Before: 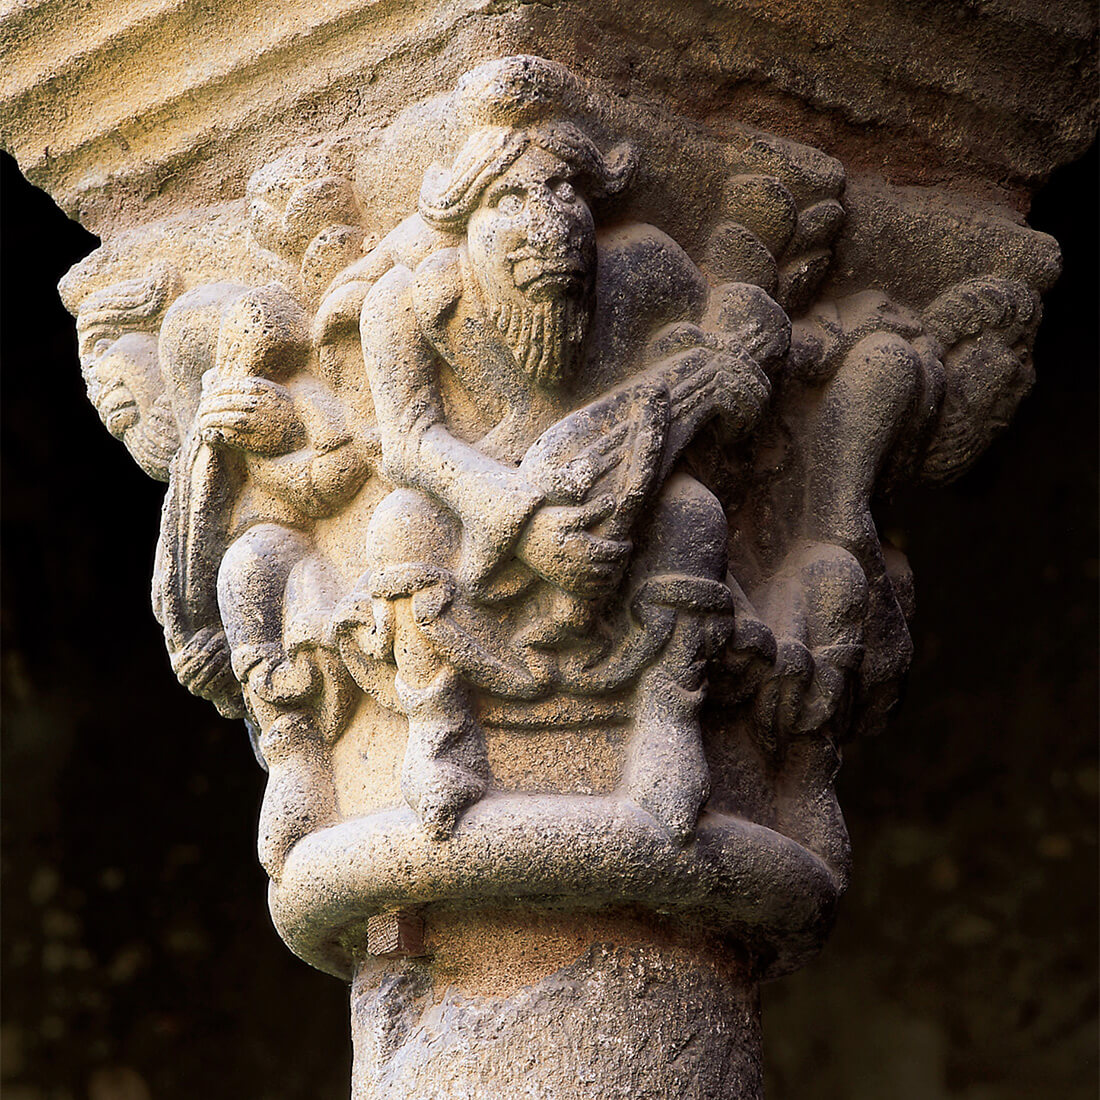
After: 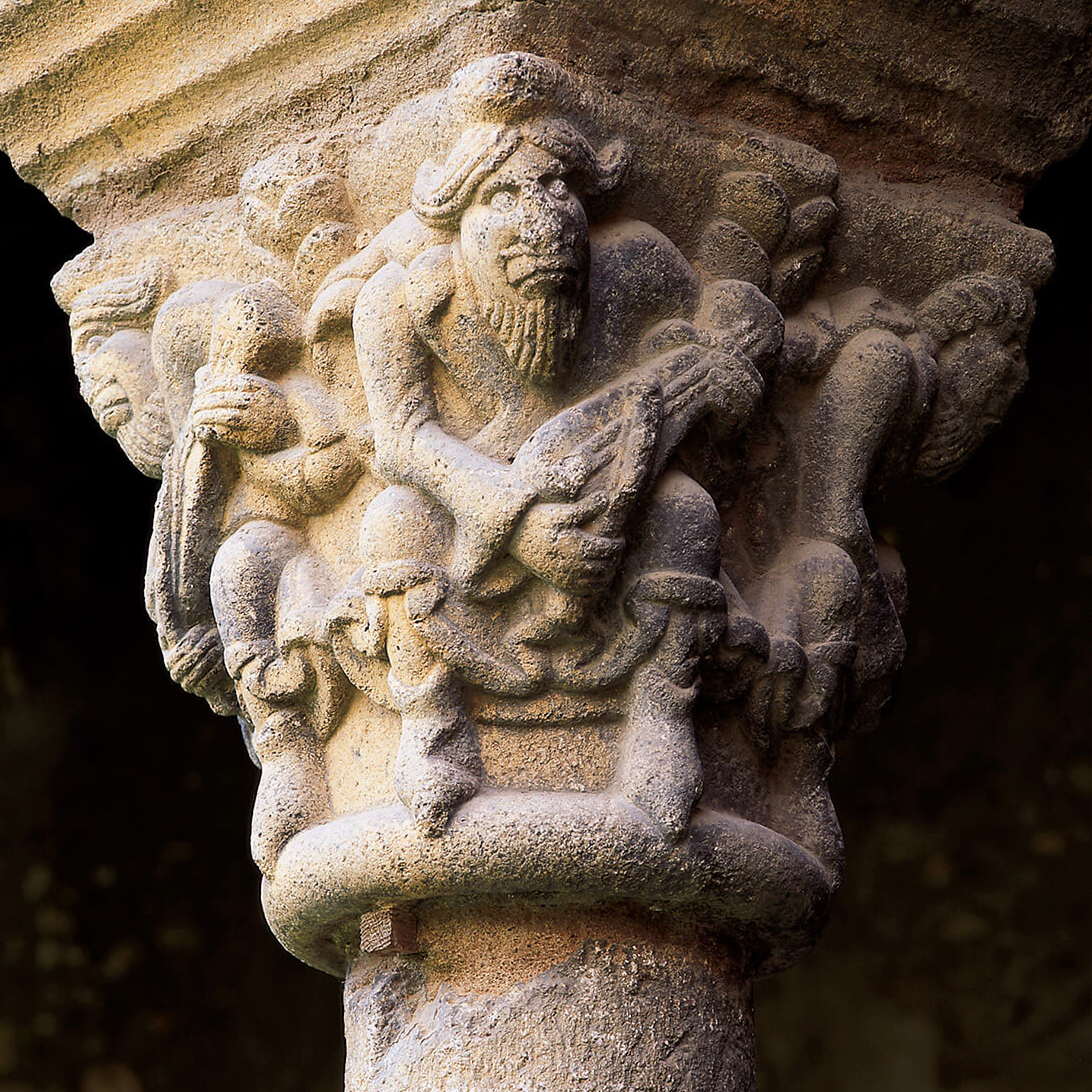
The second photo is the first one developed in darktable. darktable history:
crop and rotate: left 0.671%, top 0.348%, bottom 0.355%
